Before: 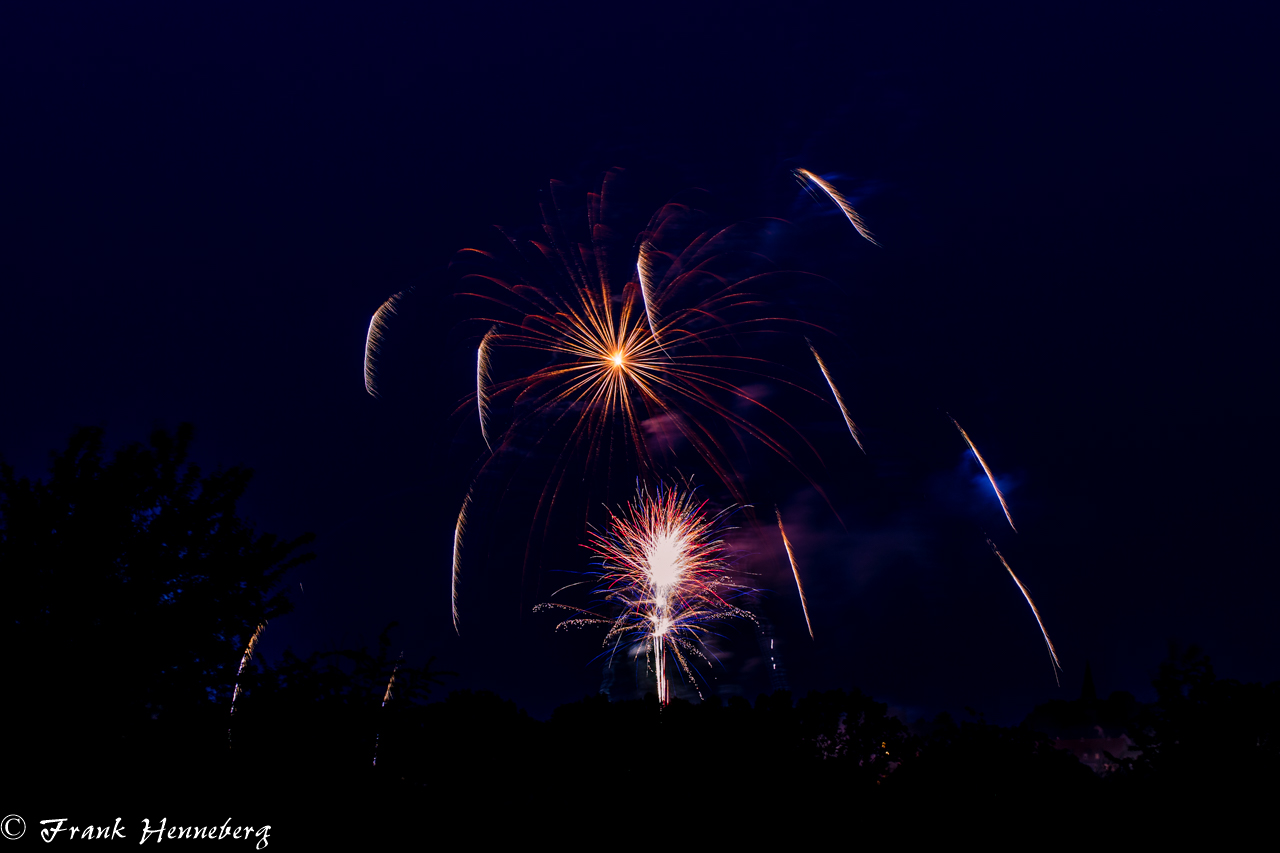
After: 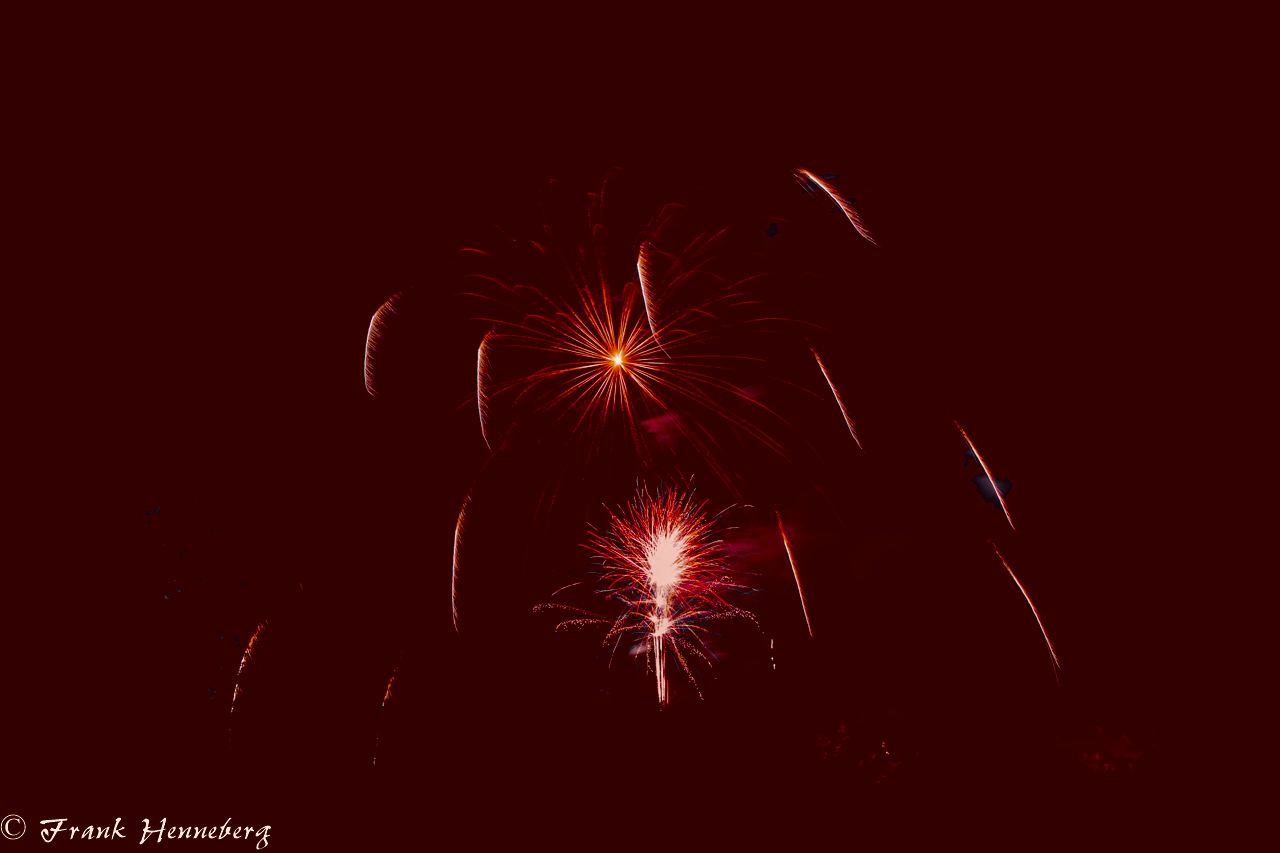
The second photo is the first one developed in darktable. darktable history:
color zones: curves: ch0 [(0.004, 0.388) (0.125, 0.392) (0.25, 0.404) (0.375, 0.5) (0.5, 0.5) (0.625, 0.5) (0.75, 0.5) (0.875, 0.5)]; ch1 [(0, 0.5) (0.125, 0.5) (0.25, 0.5) (0.375, 0.124) (0.524, 0.124) (0.645, 0.128) (0.789, 0.132) (0.914, 0.096) (0.998, 0.068)]
color balance rgb: linear chroma grading › global chroma 15%, perceptual saturation grading › global saturation 30%
haze removal: strength 0.1, compatibility mode true, adaptive false
color correction: highlights a* 9.03, highlights b* 8.71, shadows a* 40, shadows b* 40, saturation 0.8
